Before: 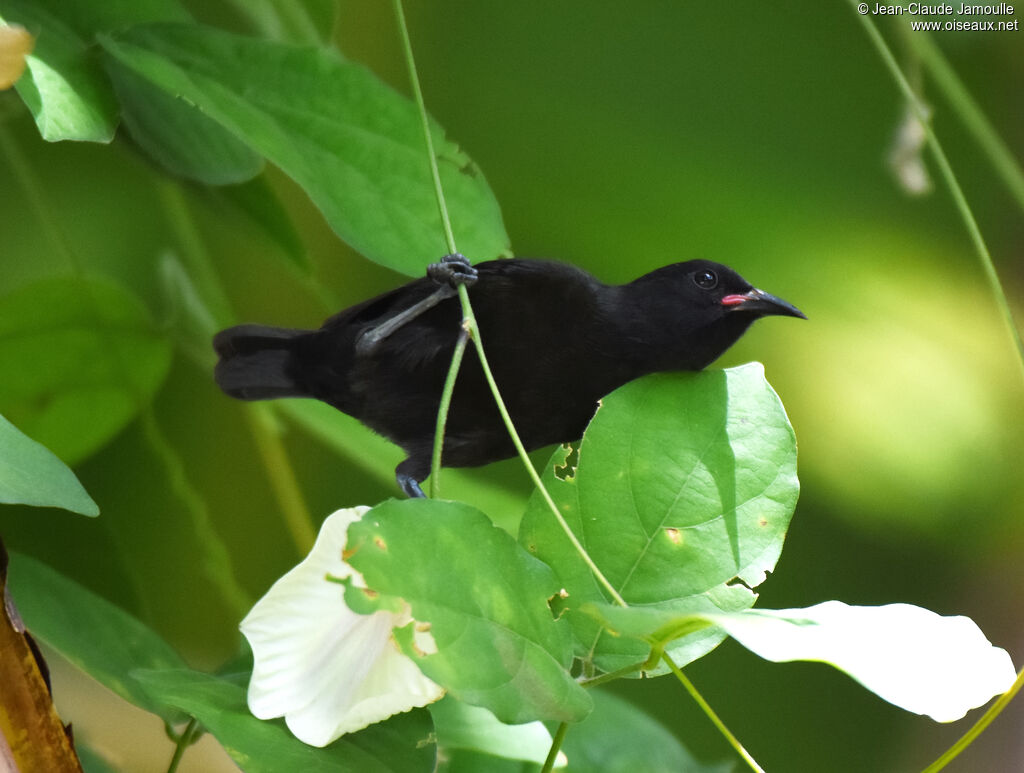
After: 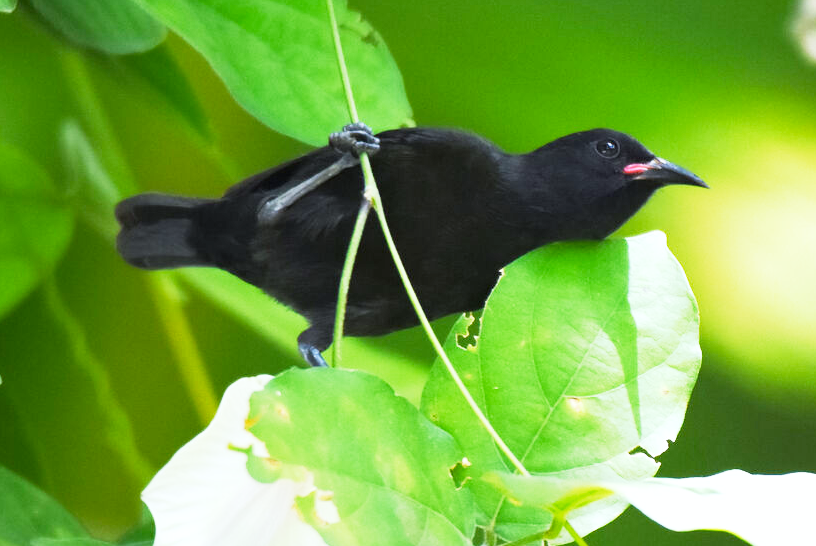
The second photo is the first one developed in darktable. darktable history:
base curve: curves: ch0 [(0, 0) (0.088, 0.125) (0.176, 0.251) (0.354, 0.501) (0.613, 0.749) (1, 0.877)], preserve colors none
crop: left 9.602%, top 16.973%, right 10.666%, bottom 12.32%
exposure: black level correction 0.001, exposure 0.499 EV, compensate highlight preservation false
tone equalizer: mask exposure compensation -0.51 EV
color balance rgb: shadows lift › chroma 3.027%, shadows lift › hue 242.66°, highlights gain › luminance 16.364%, highlights gain › chroma 2.912%, highlights gain › hue 259.49°, perceptual saturation grading › global saturation 10.596%
